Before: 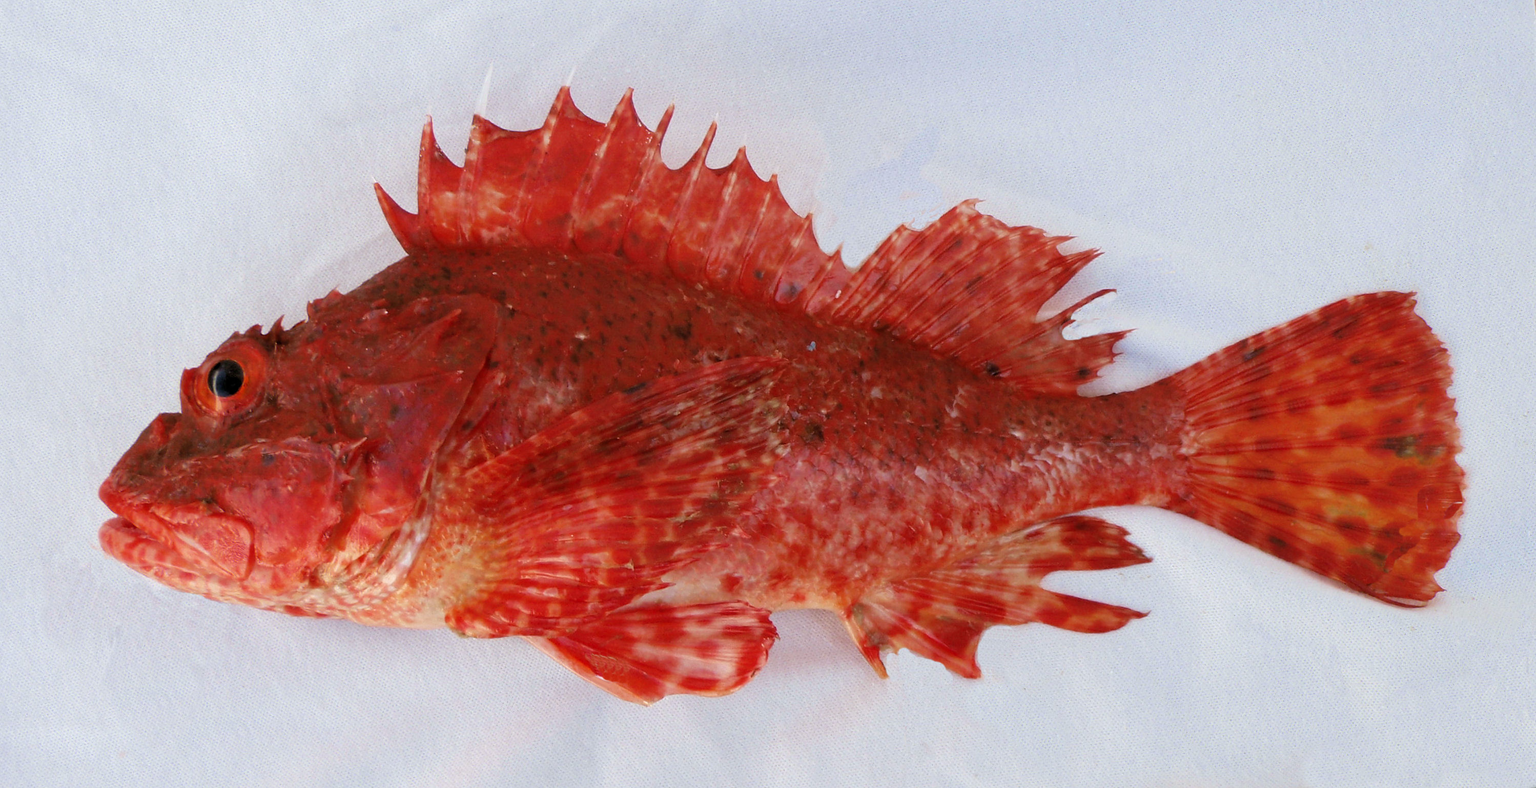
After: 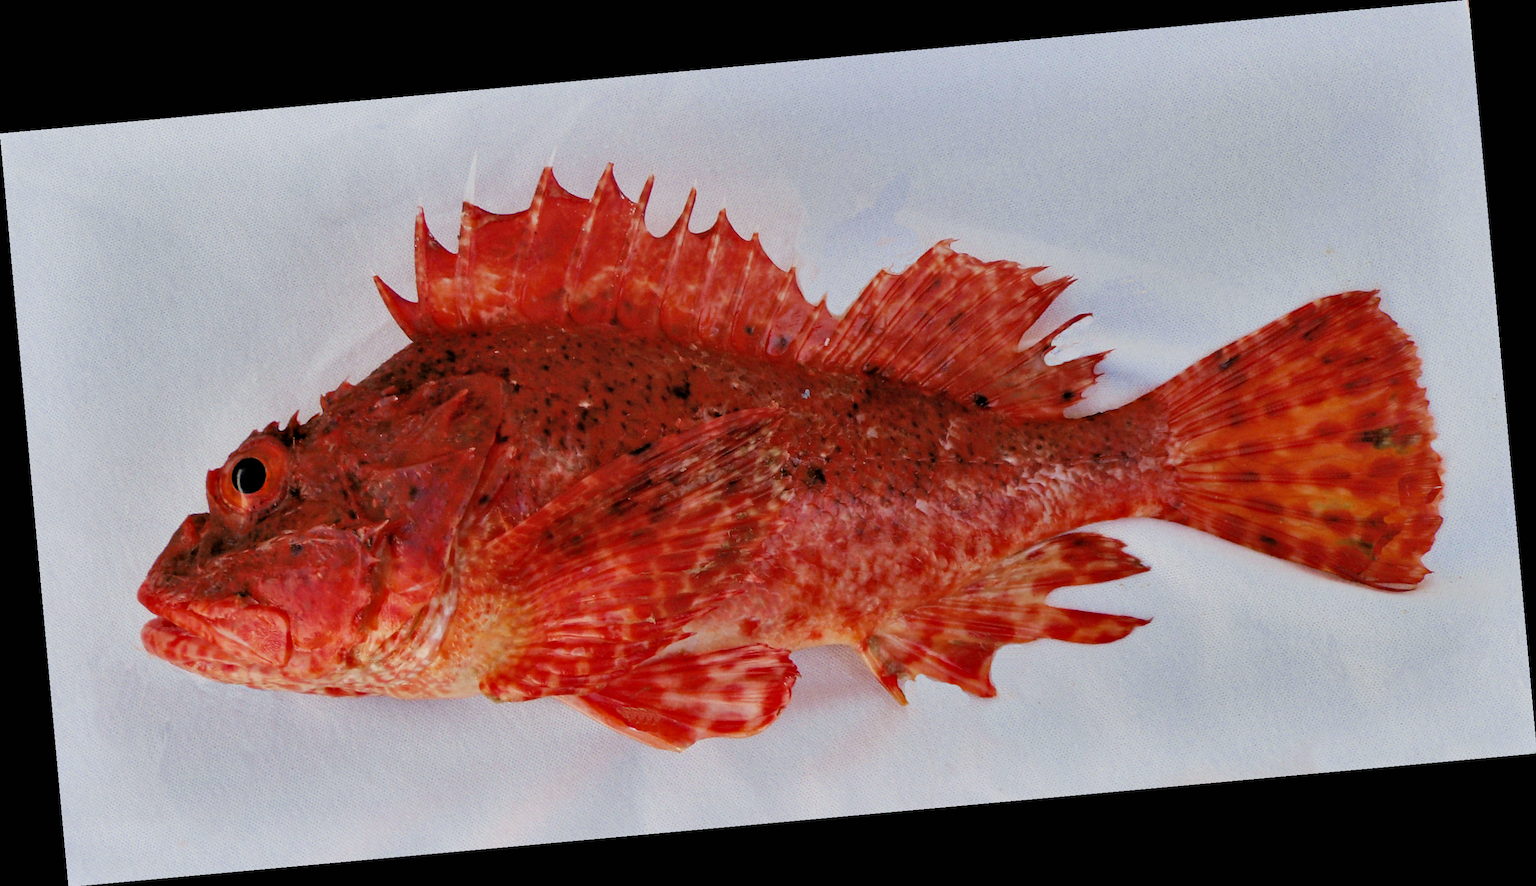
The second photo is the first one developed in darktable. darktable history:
rotate and perspective: rotation -5.2°, automatic cropping off
shadows and highlights: shadows 43.71, white point adjustment -1.46, soften with gaussian
filmic rgb: black relative exposure -3.31 EV, white relative exposure 3.45 EV, hardness 2.36, contrast 1.103
haze removal: strength 0.29, distance 0.25, compatibility mode true, adaptive false
